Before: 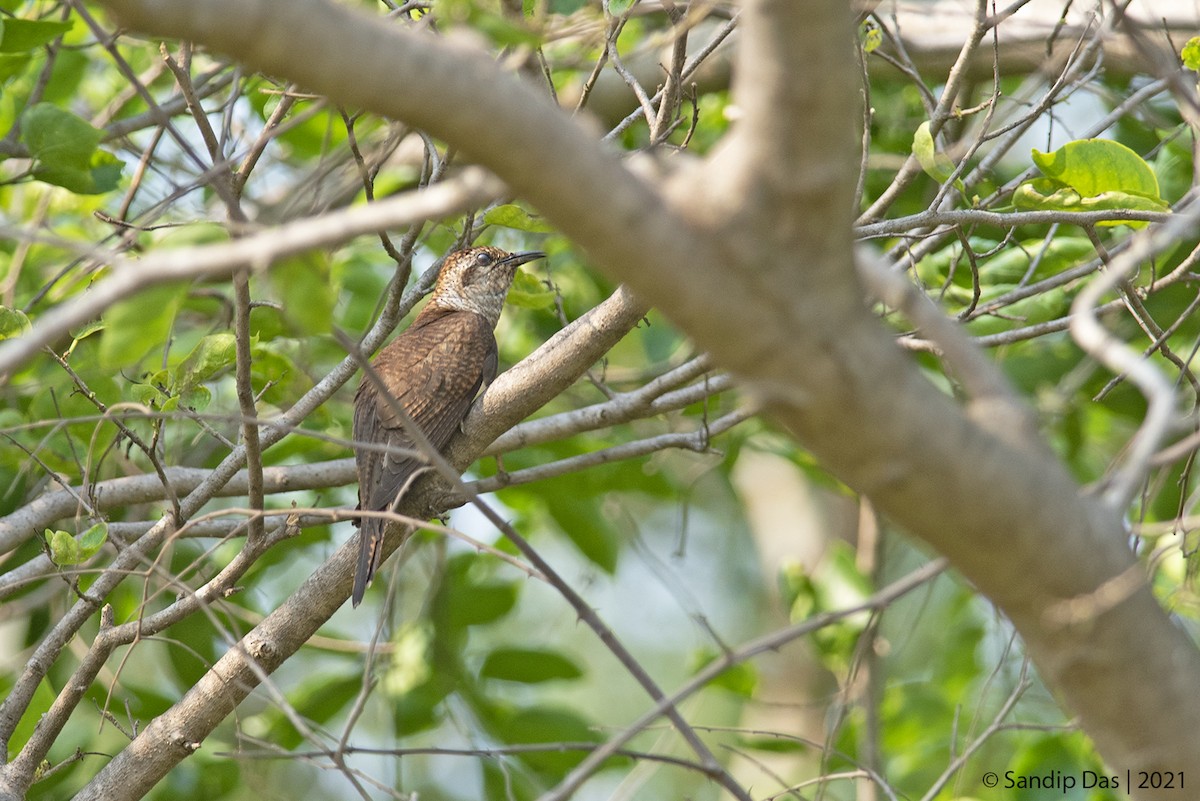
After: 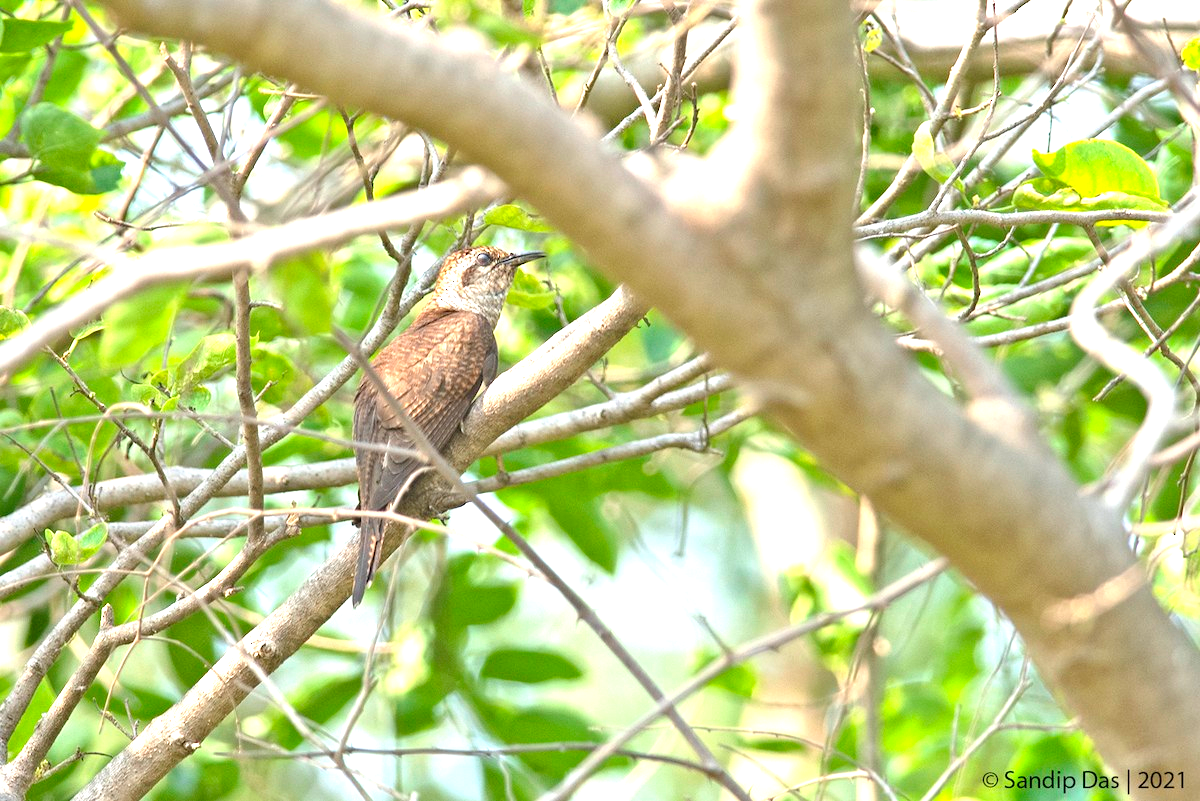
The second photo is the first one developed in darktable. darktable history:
exposure: exposure 1.224 EV, compensate exposure bias true, compensate highlight preservation false
